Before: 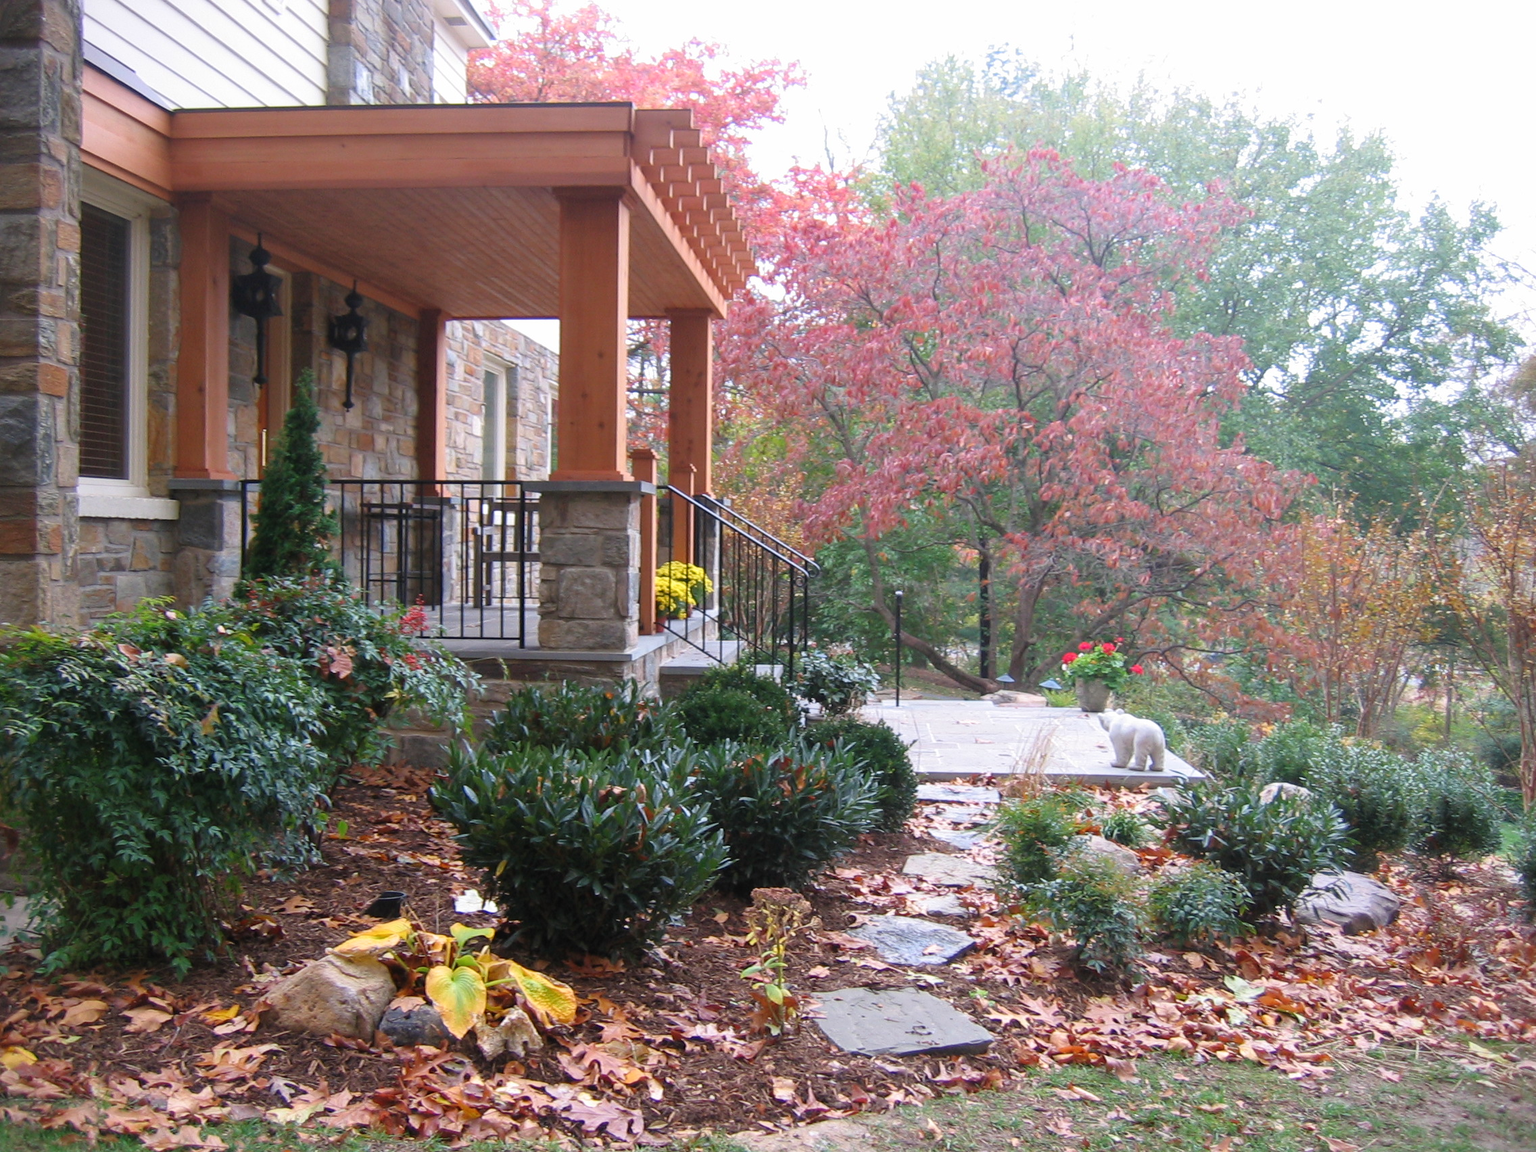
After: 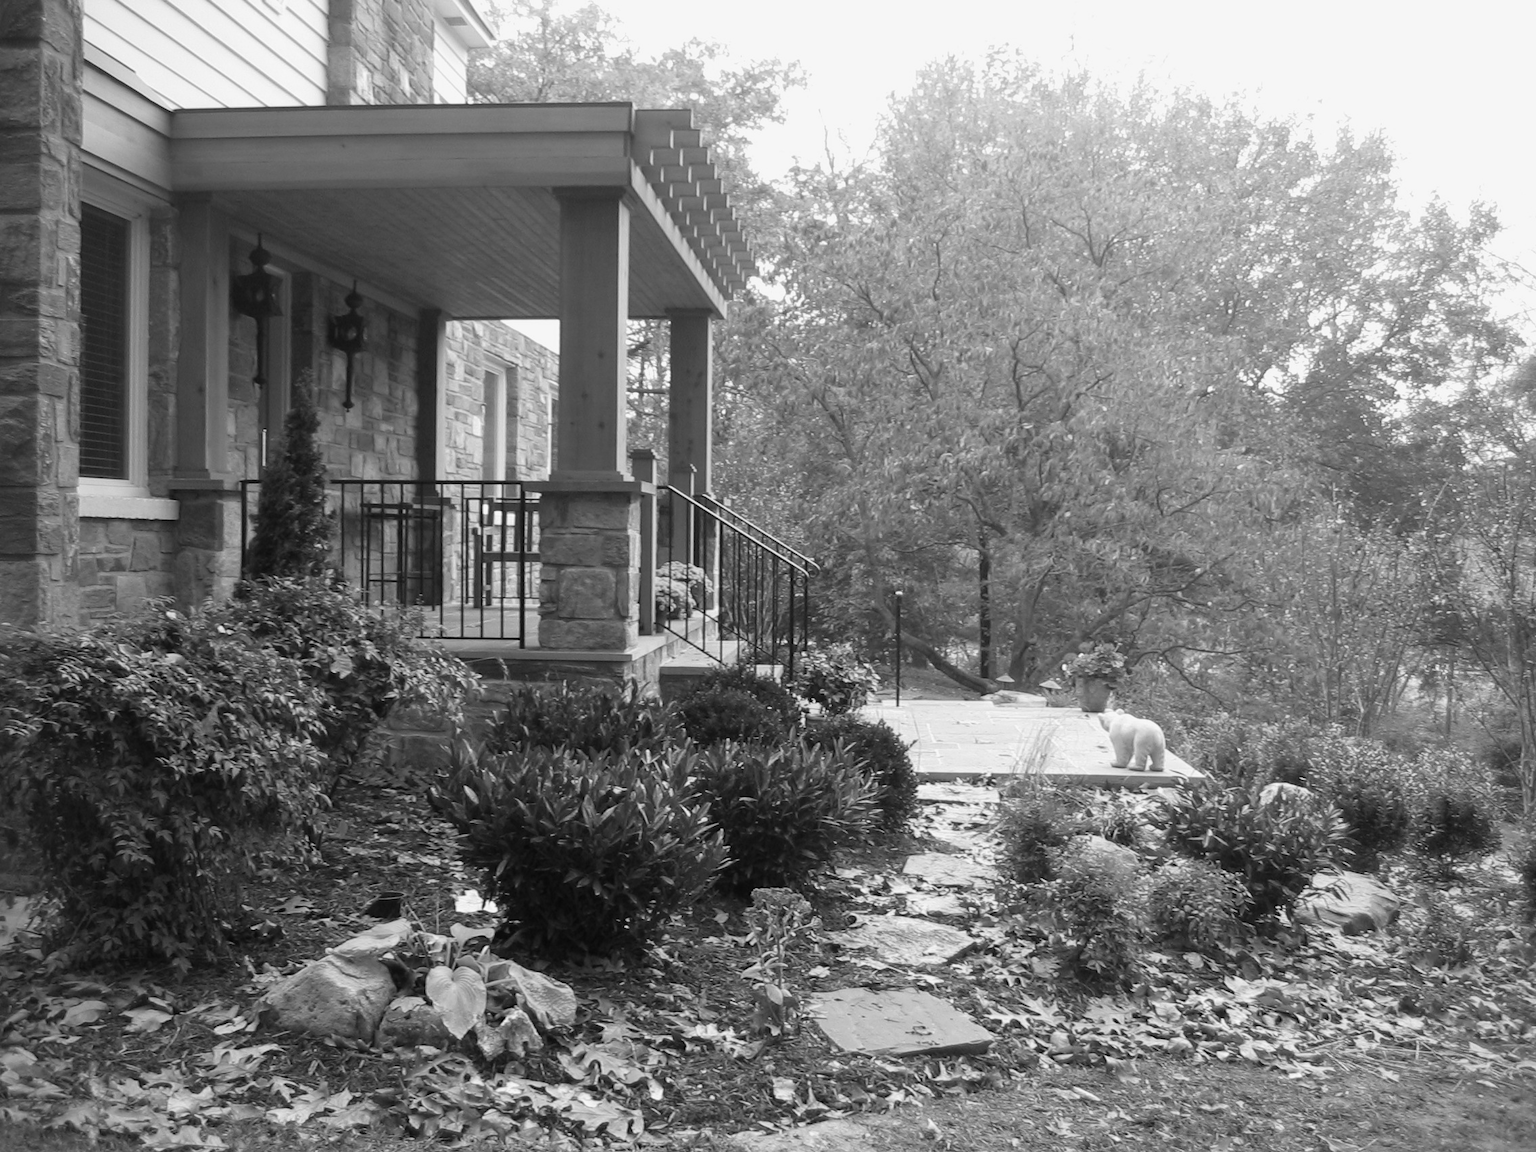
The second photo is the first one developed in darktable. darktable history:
color calibration: output gray [0.21, 0.42, 0.37, 0], gray › normalize channels true, illuminant same as pipeline (D50), adaptation XYZ, x 0.346, y 0.359, gamut compression 0
